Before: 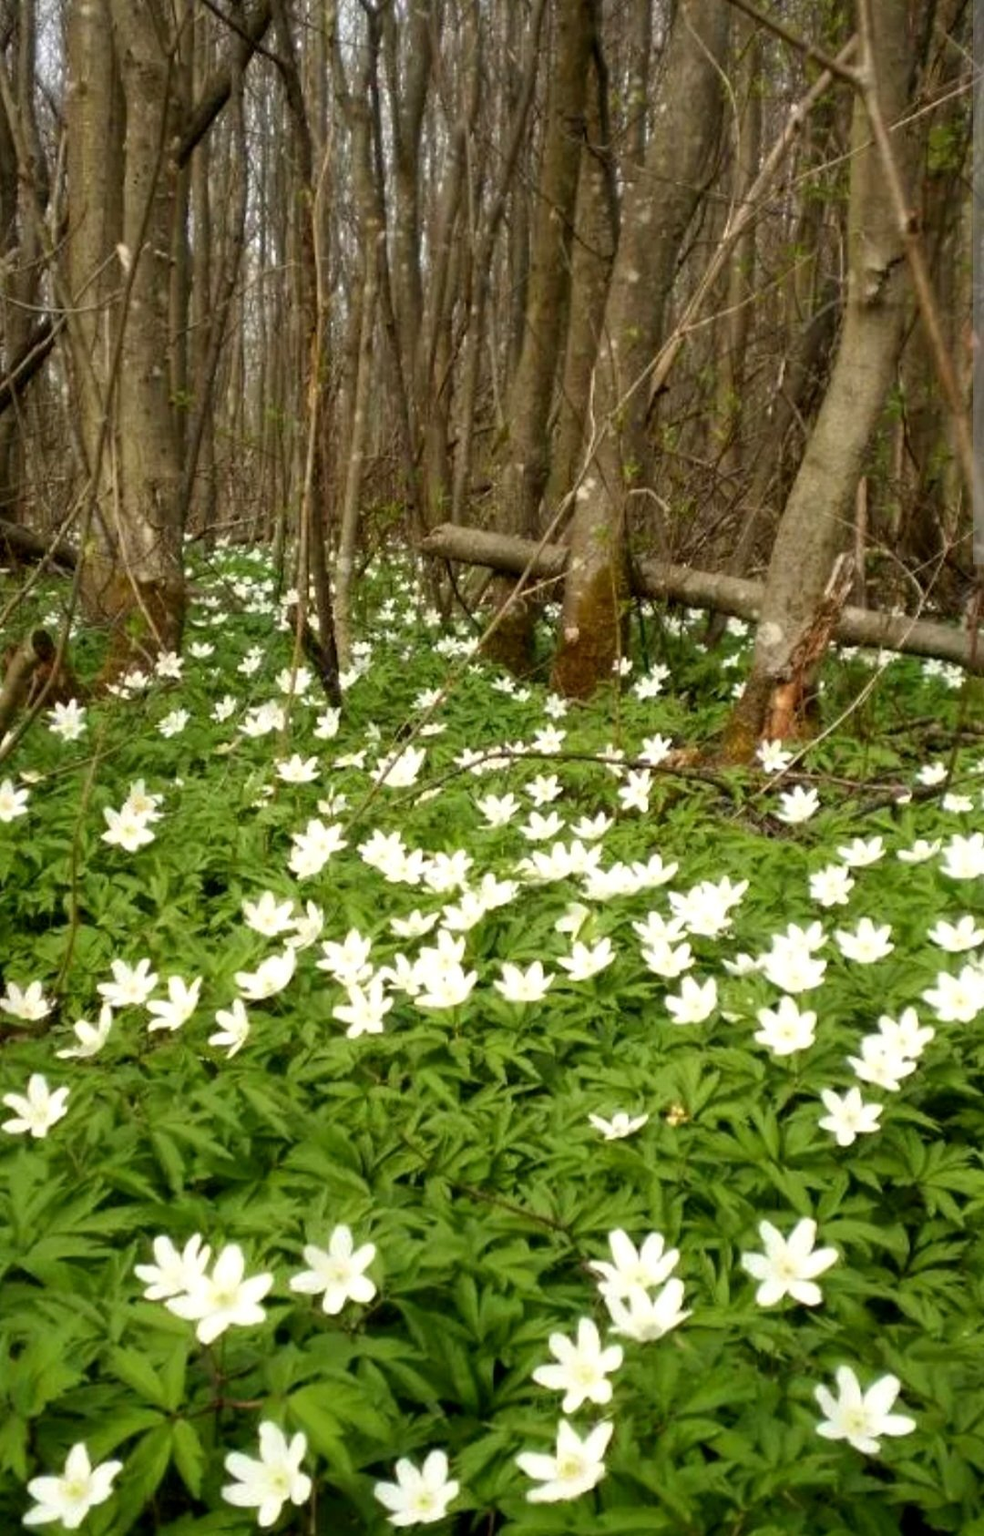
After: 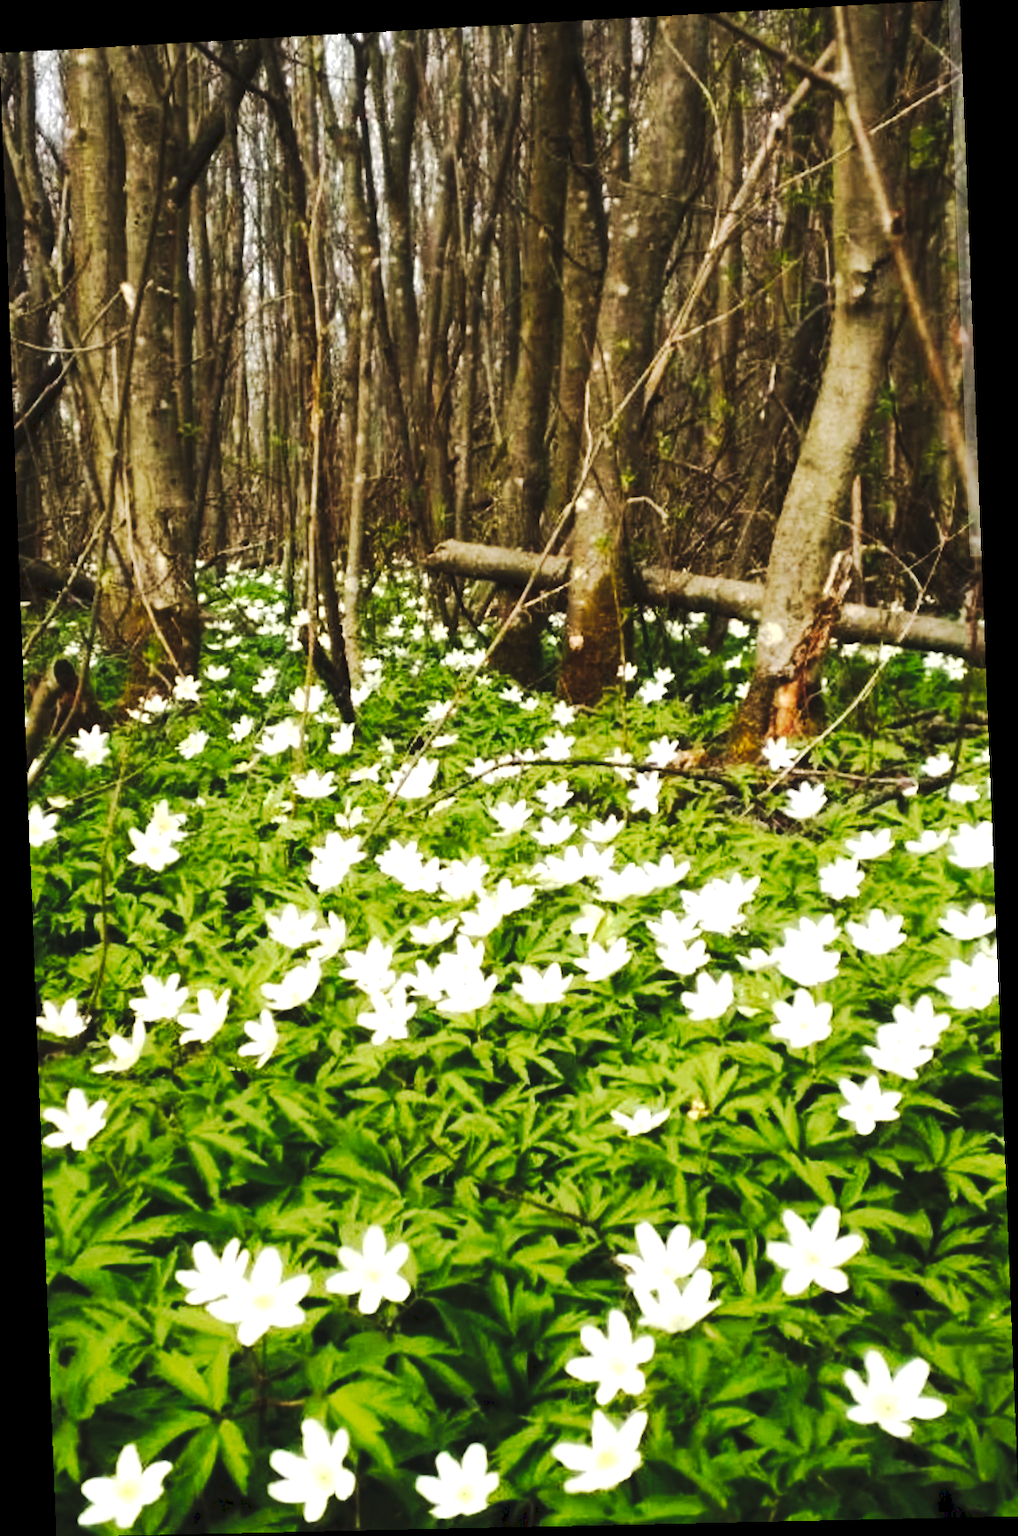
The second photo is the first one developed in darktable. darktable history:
tone curve: curves: ch0 [(0, 0) (0.003, 0.062) (0.011, 0.07) (0.025, 0.083) (0.044, 0.094) (0.069, 0.105) (0.1, 0.117) (0.136, 0.136) (0.177, 0.164) (0.224, 0.201) (0.277, 0.256) (0.335, 0.335) (0.399, 0.424) (0.468, 0.529) (0.543, 0.641) (0.623, 0.725) (0.709, 0.787) (0.801, 0.849) (0.898, 0.917) (1, 1)], preserve colors none
tone equalizer: -8 EV -0.75 EV, -7 EV -0.7 EV, -6 EV -0.6 EV, -5 EV -0.4 EV, -3 EV 0.4 EV, -2 EV 0.6 EV, -1 EV 0.7 EV, +0 EV 0.75 EV, edges refinement/feathering 500, mask exposure compensation -1.57 EV, preserve details no
rotate and perspective: rotation -2.22°, lens shift (horizontal) -0.022, automatic cropping off
